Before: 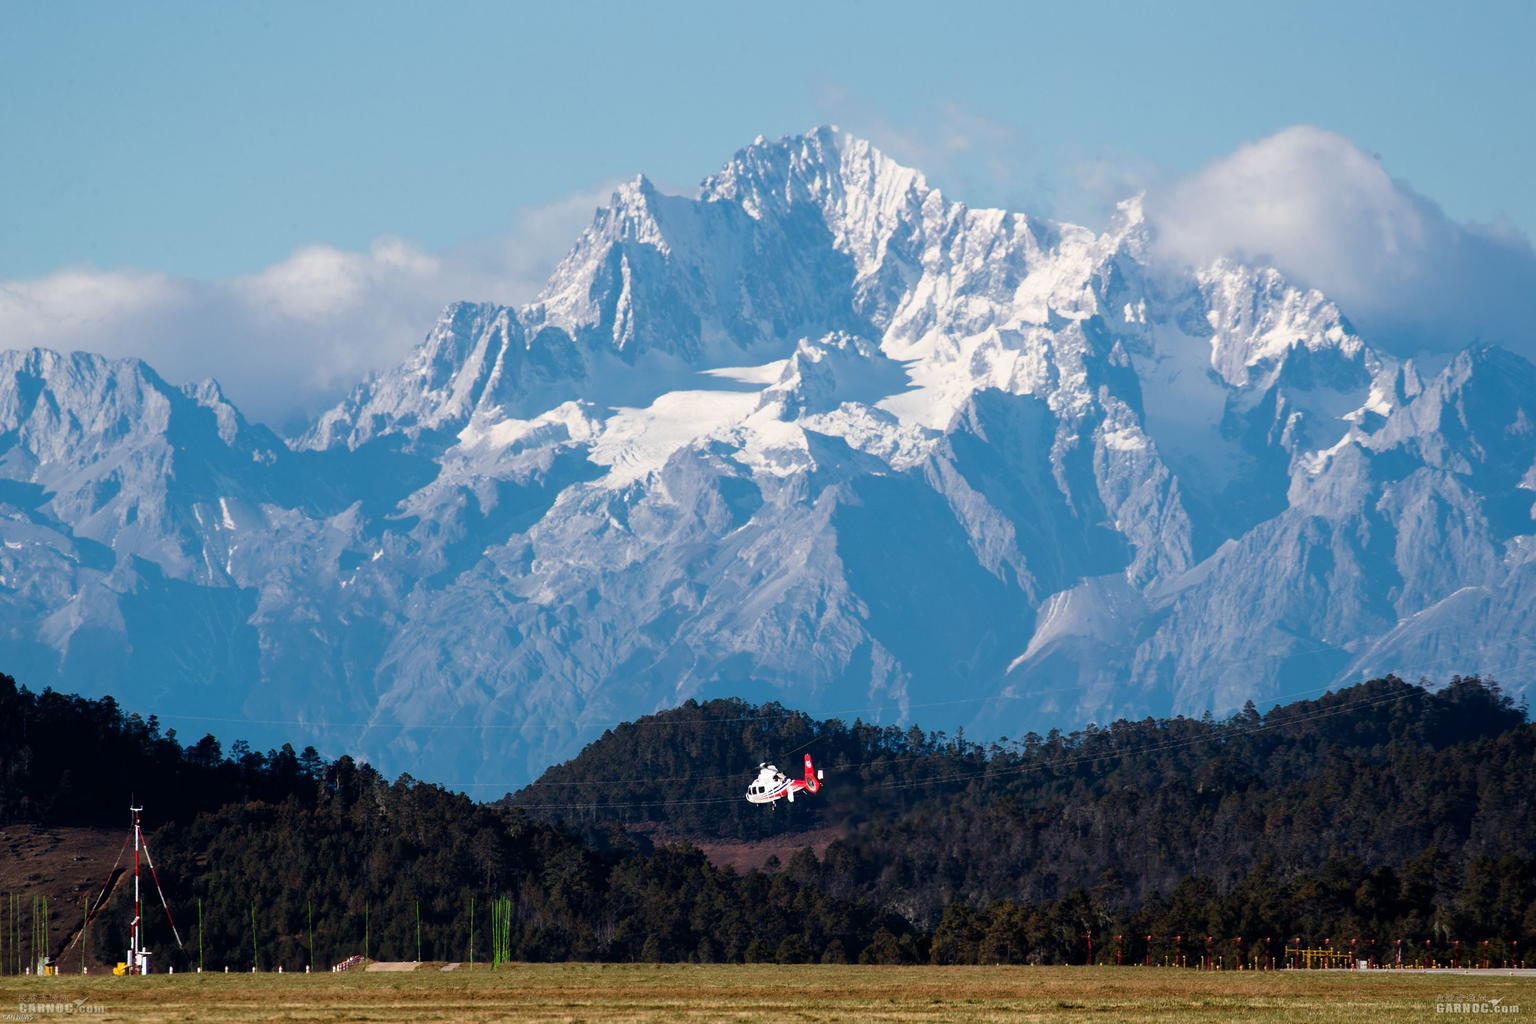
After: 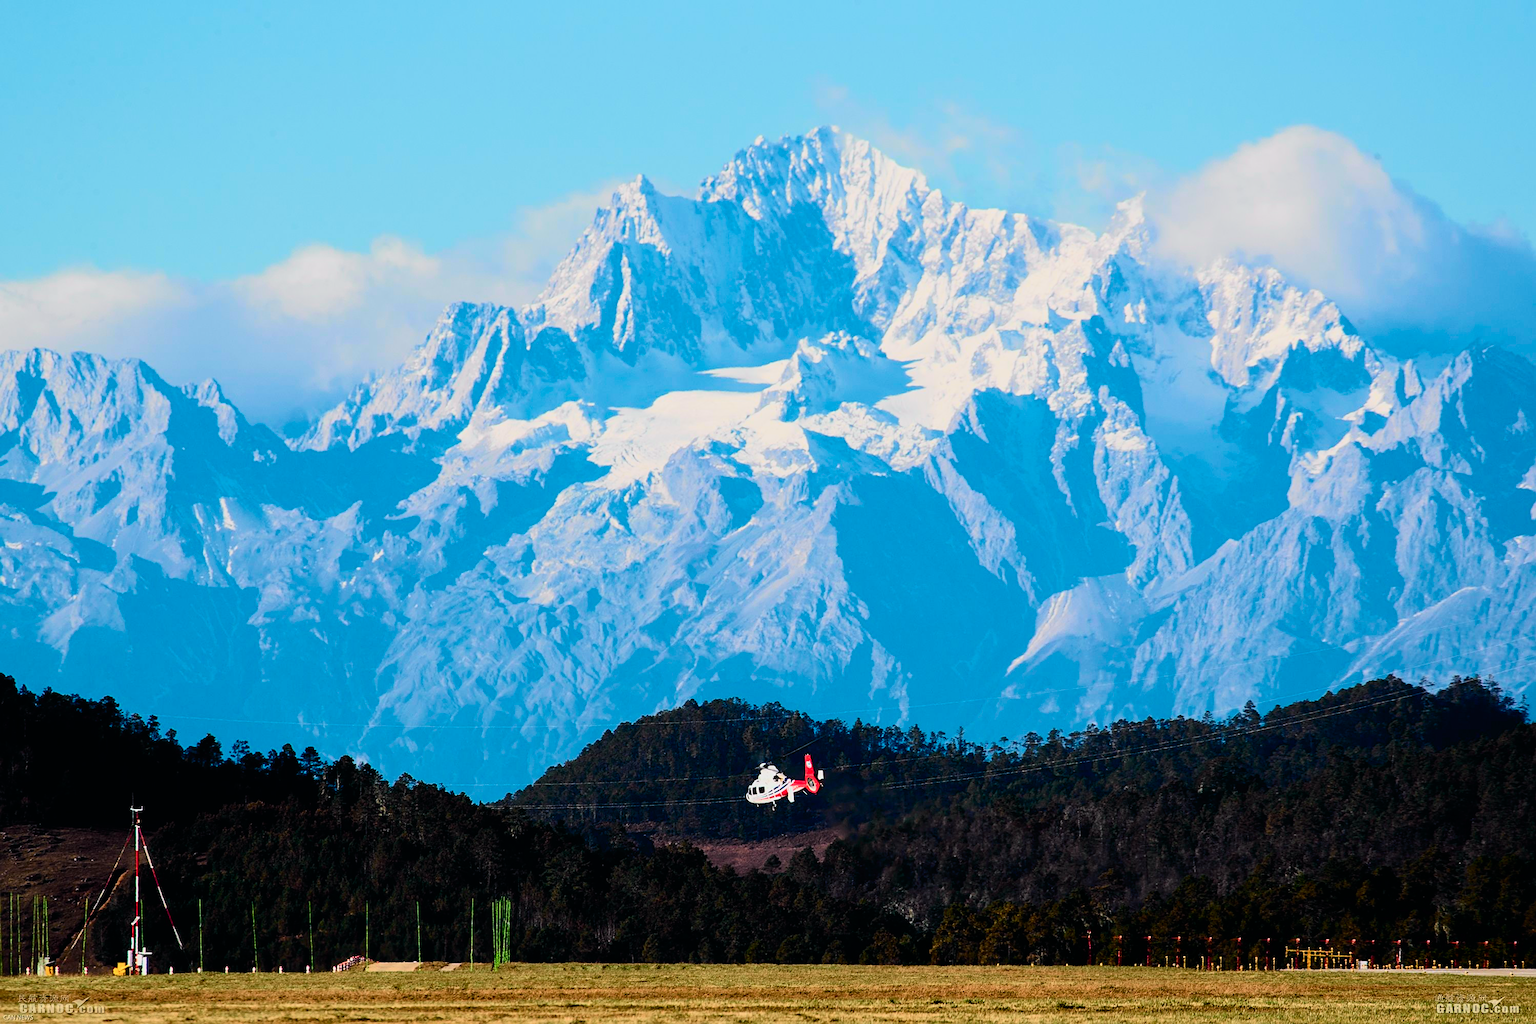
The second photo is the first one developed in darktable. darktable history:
sharpen: on, module defaults
tone curve: curves: ch0 [(0, 0.003) (0.044, 0.032) (0.12, 0.089) (0.197, 0.168) (0.281, 0.273) (0.468, 0.548) (0.588, 0.71) (0.701, 0.815) (0.86, 0.922) (1, 0.982)]; ch1 [(0, 0) (0.247, 0.215) (0.433, 0.382) (0.466, 0.426) (0.493, 0.481) (0.501, 0.5) (0.517, 0.524) (0.557, 0.582) (0.598, 0.651) (0.671, 0.735) (0.796, 0.85) (1, 1)]; ch2 [(0, 0) (0.249, 0.216) (0.357, 0.317) (0.448, 0.432) (0.478, 0.492) (0.498, 0.499) (0.517, 0.53) (0.537, 0.57) (0.569, 0.623) (0.61, 0.663) (0.706, 0.75) (0.808, 0.809) (0.991, 0.968)], color space Lab, independent channels, preserve colors none
filmic rgb: black relative exposure -8.01 EV, white relative exposure 3.97 EV, hardness 4.21, contrast 0.986, color science v6 (2022)
